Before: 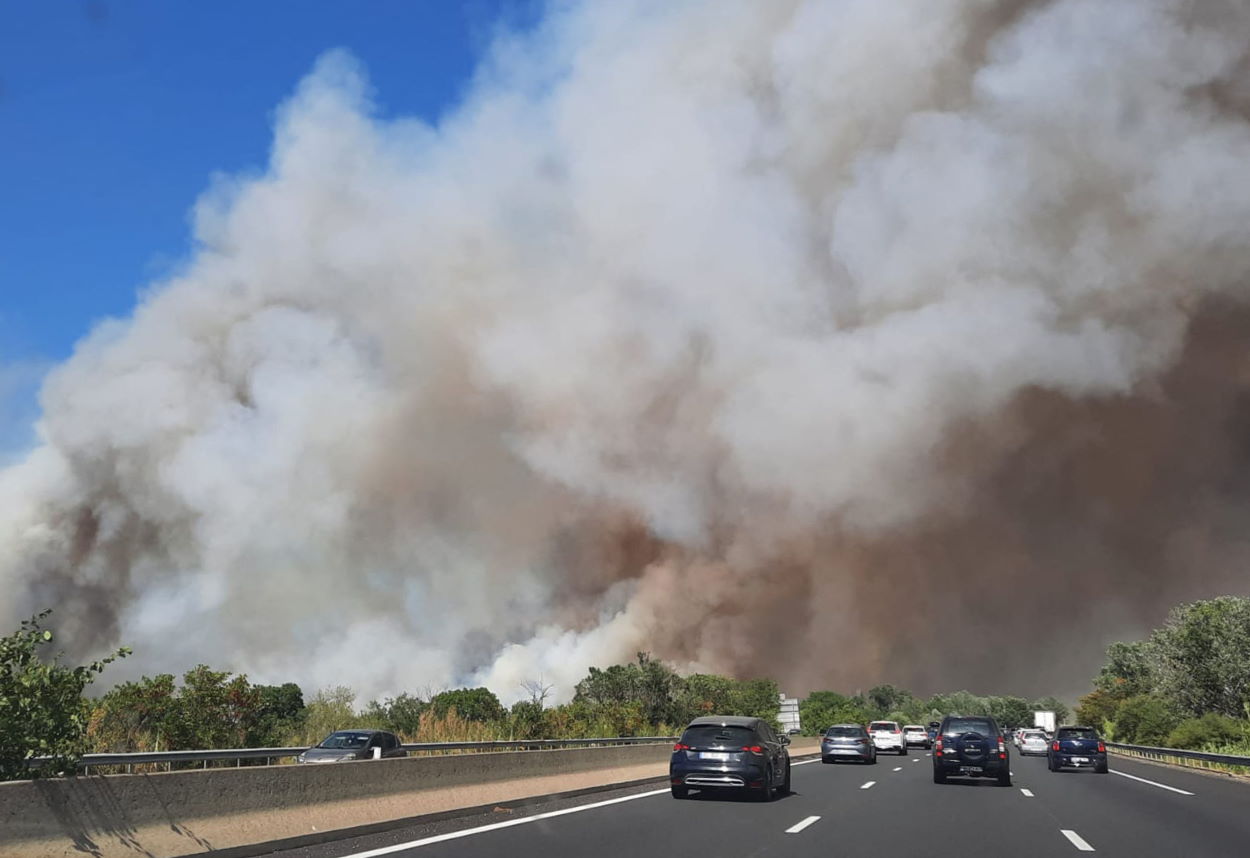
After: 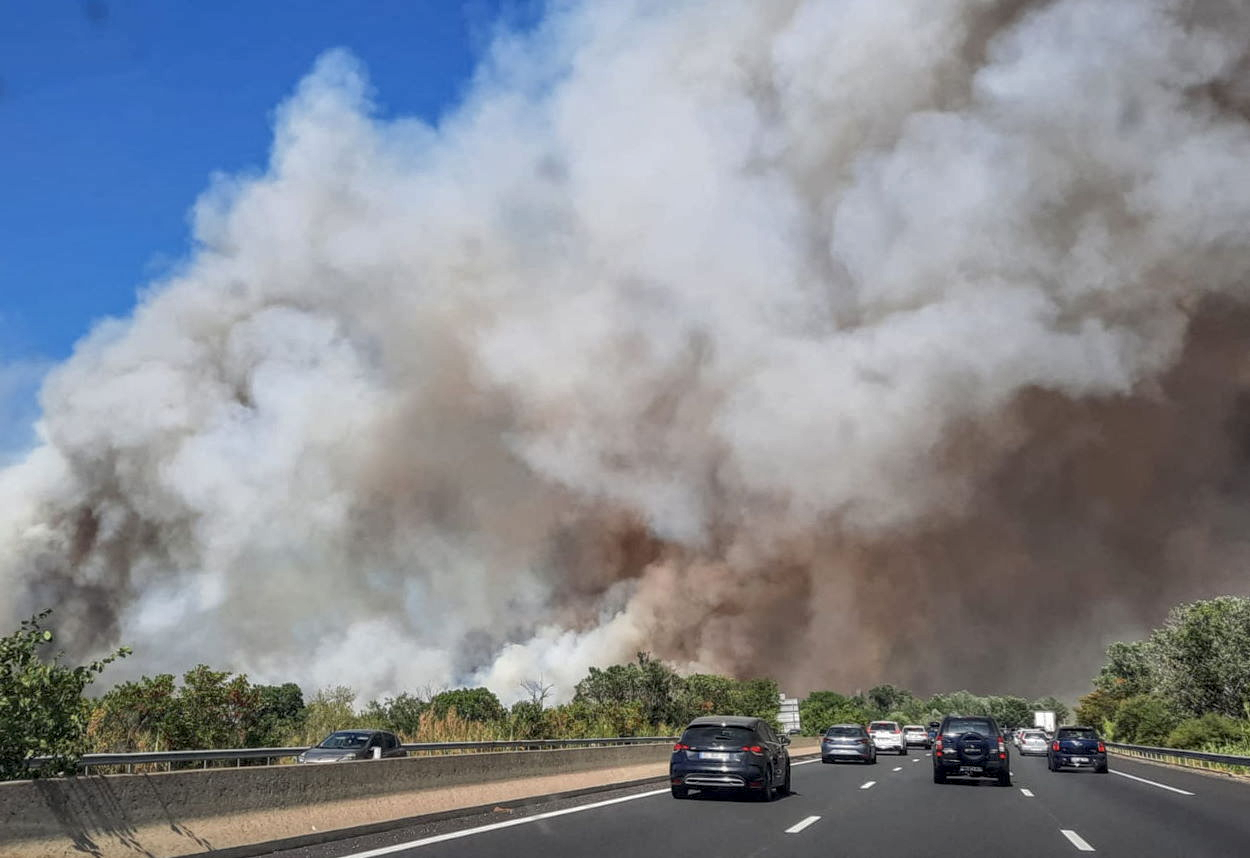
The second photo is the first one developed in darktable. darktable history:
exposure: black level correction 0.004, exposure 0.016 EV, compensate highlight preservation false
local contrast: highlights 76%, shadows 55%, detail 176%, midtone range 0.214
